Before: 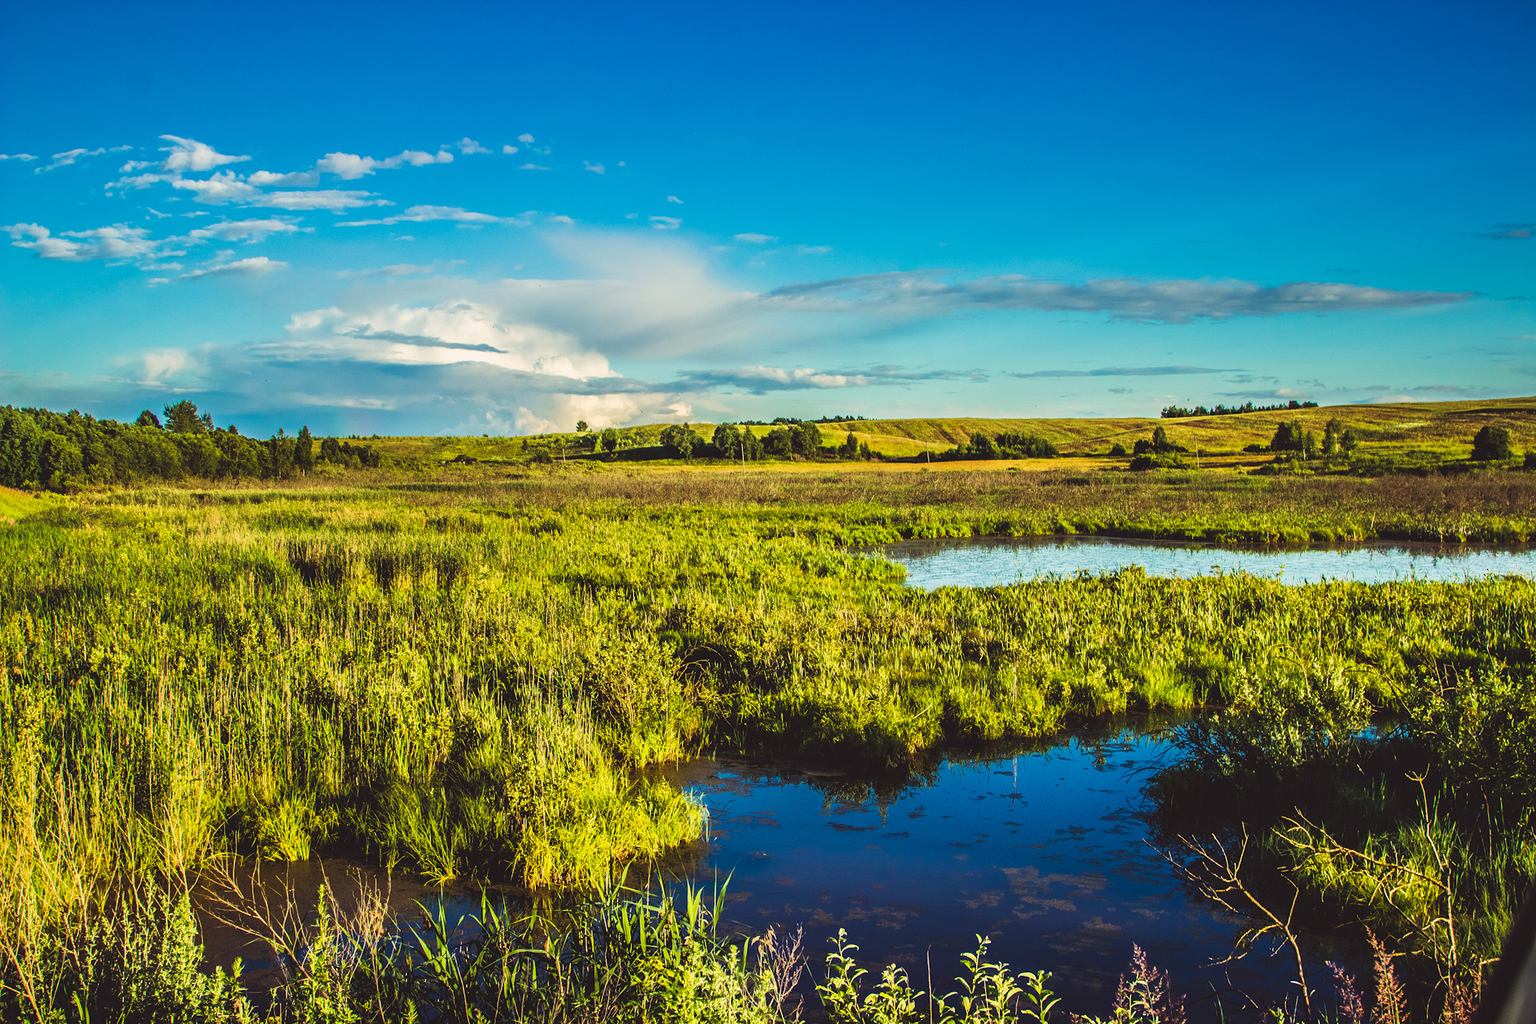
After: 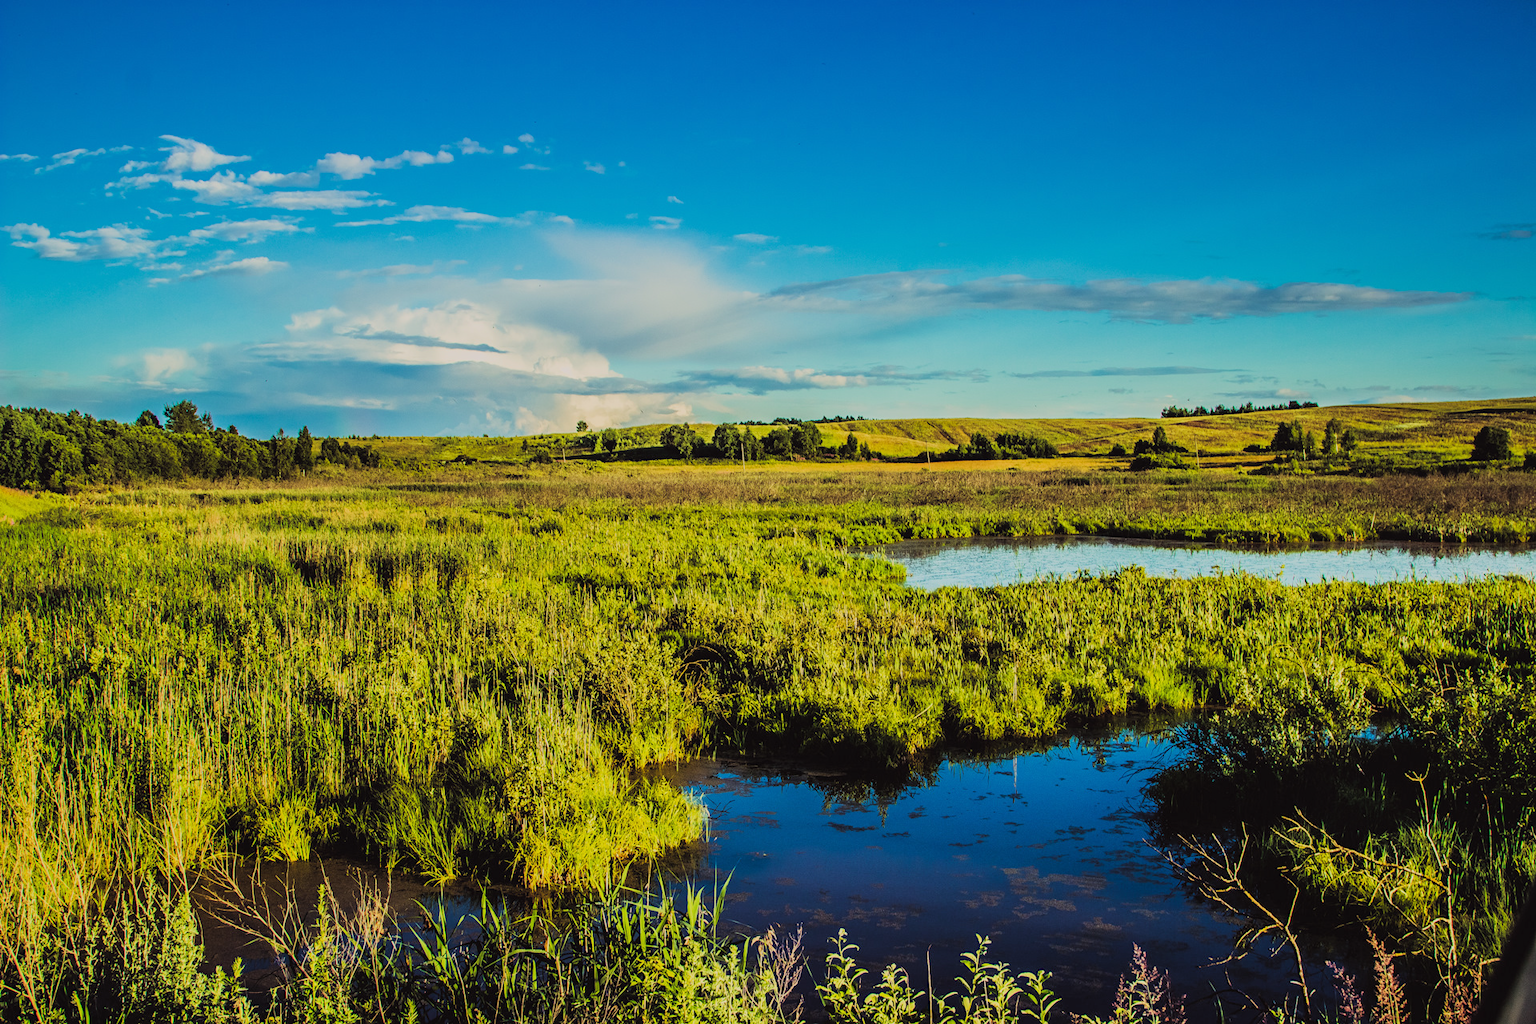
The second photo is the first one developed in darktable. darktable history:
filmic rgb: black relative exposure -7.65 EV, white relative exposure 4.56 EV, threshold 5.94 EV, hardness 3.61, contrast 1.053, color science v6 (2022), iterations of high-quality reconstruction 0, enable highlight reconstruction true
